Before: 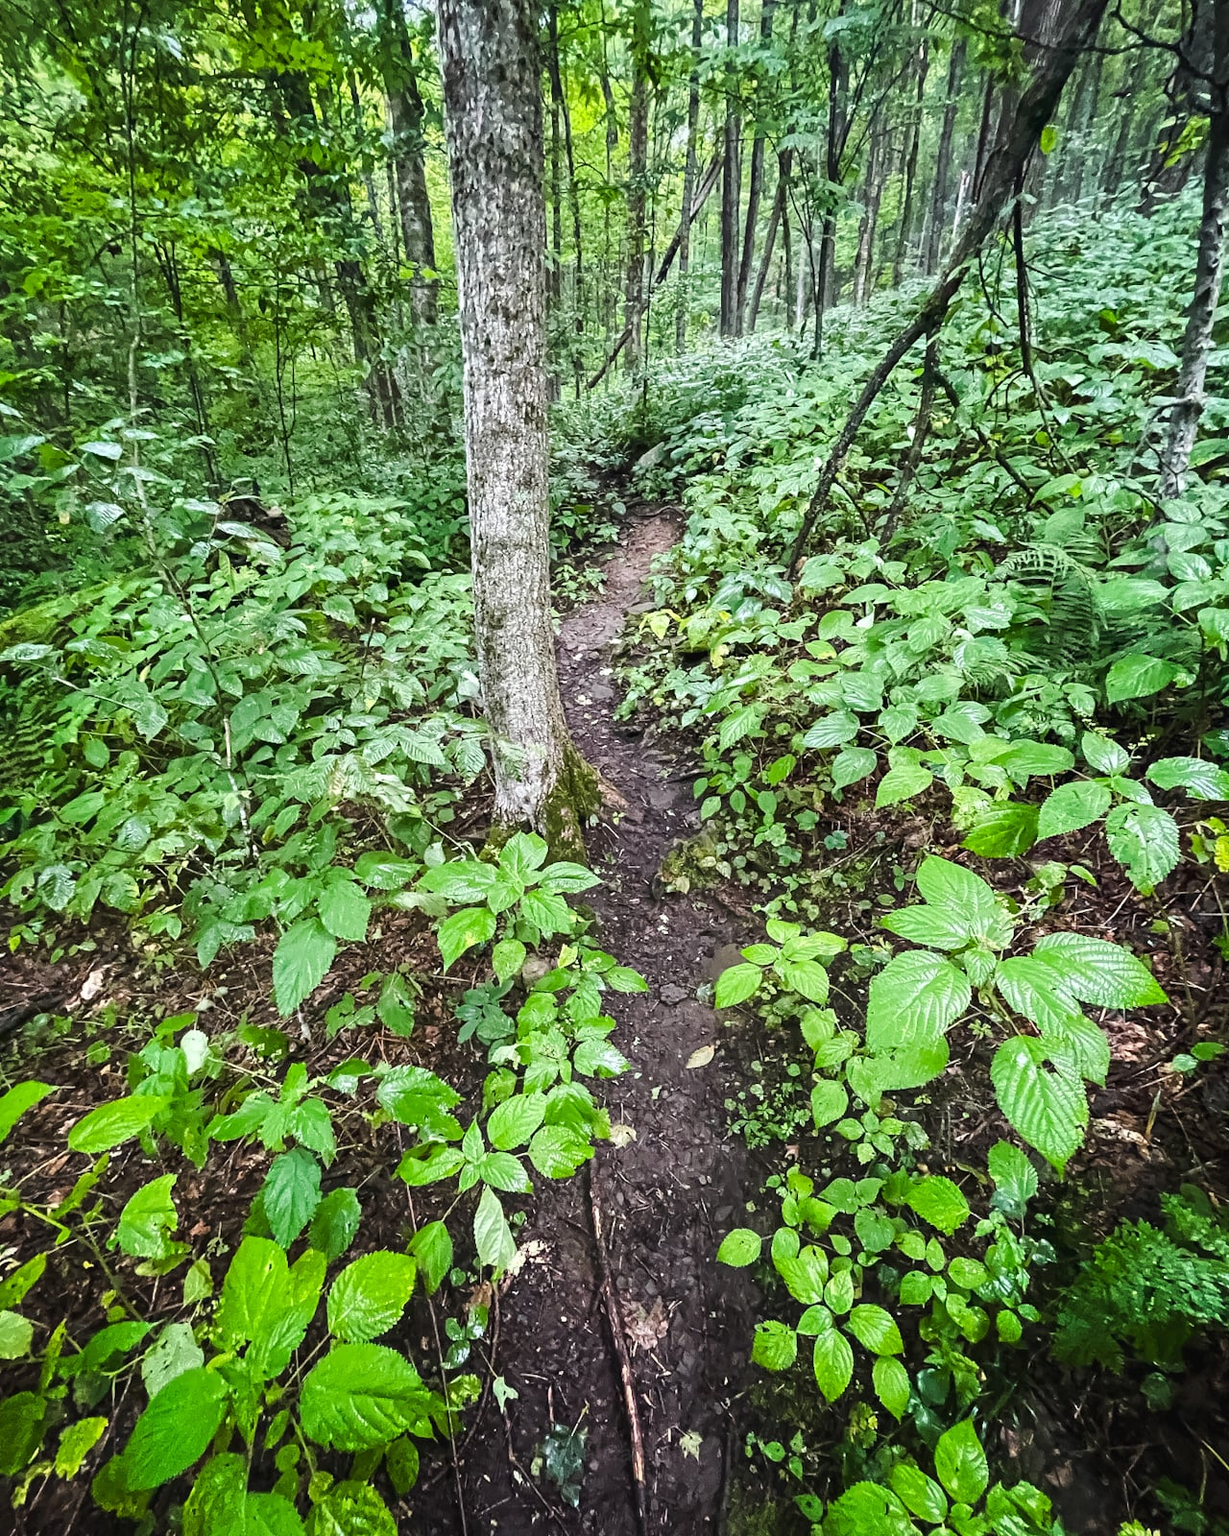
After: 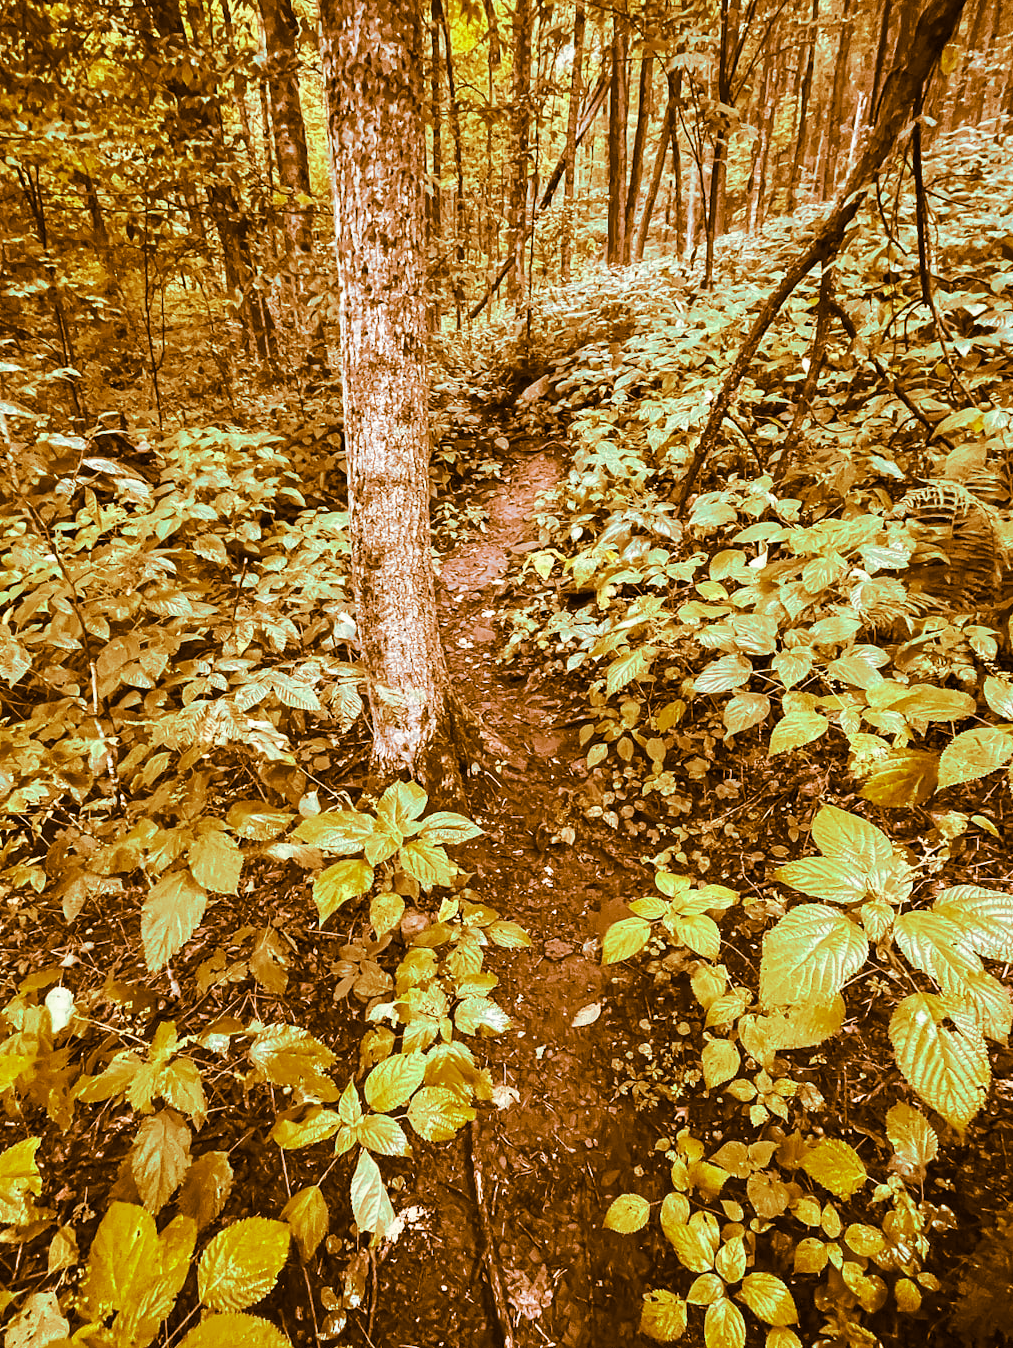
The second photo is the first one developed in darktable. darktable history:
crop: left 11.225%, top 5.381%, right 9.565%, bottom 10.314%
split-toning: shadows › hue 26°, shadows › saturation 0.92, highlights › hue 40°, highlights › saturation 0.92, balance -63, compress 0%
